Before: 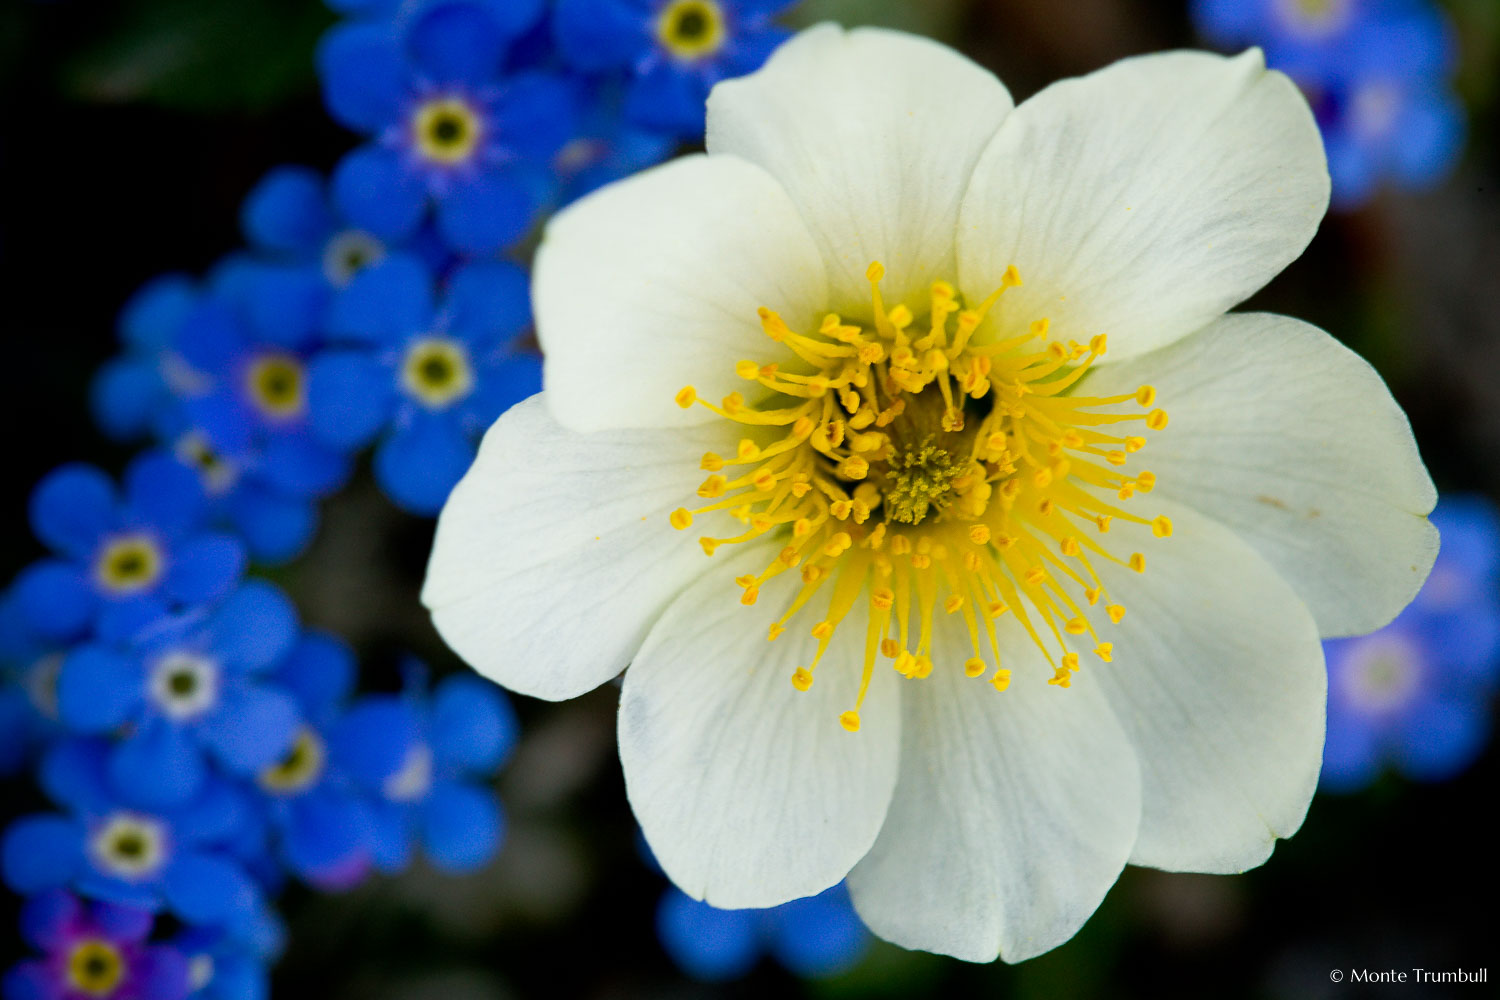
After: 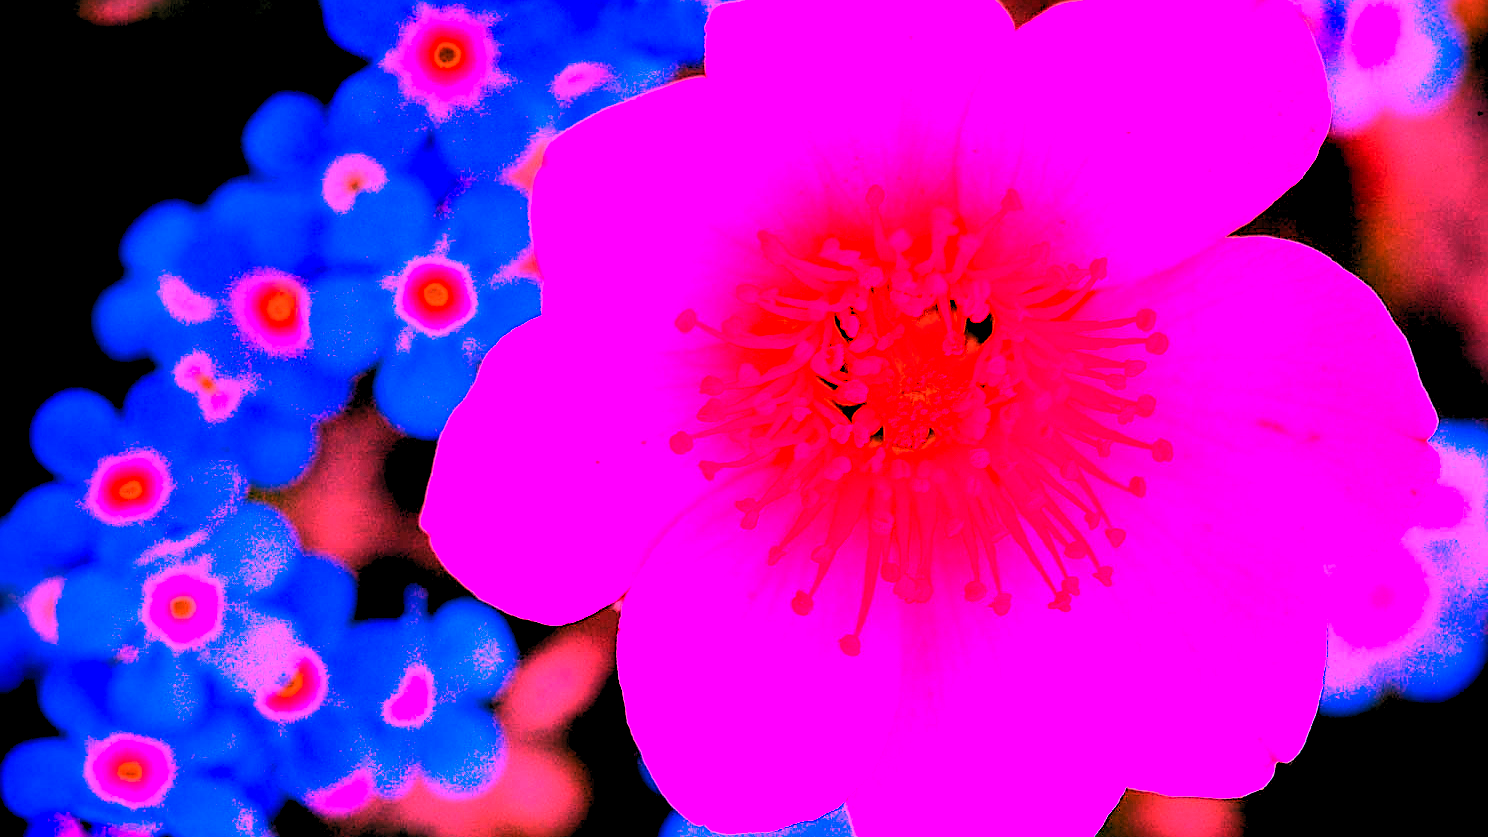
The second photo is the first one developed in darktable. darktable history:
color calibration: illuminant as shot in camera, x 0.358, y 0.373, temperature 4628.91 K
exposure: compensate highlight preservation false
crop: top 7.625%, bottom 8.027%
sharpen: on, module defaults
rgb levels: levels [[0.01, 0.419, 0.839], [0, 0.5, 1], [0, 0.5, 1]]
white balance: red 4.26, blue 1.802
contrast brightness saturation: contrast 0.2, brightness 0.16, saturation 0.22
